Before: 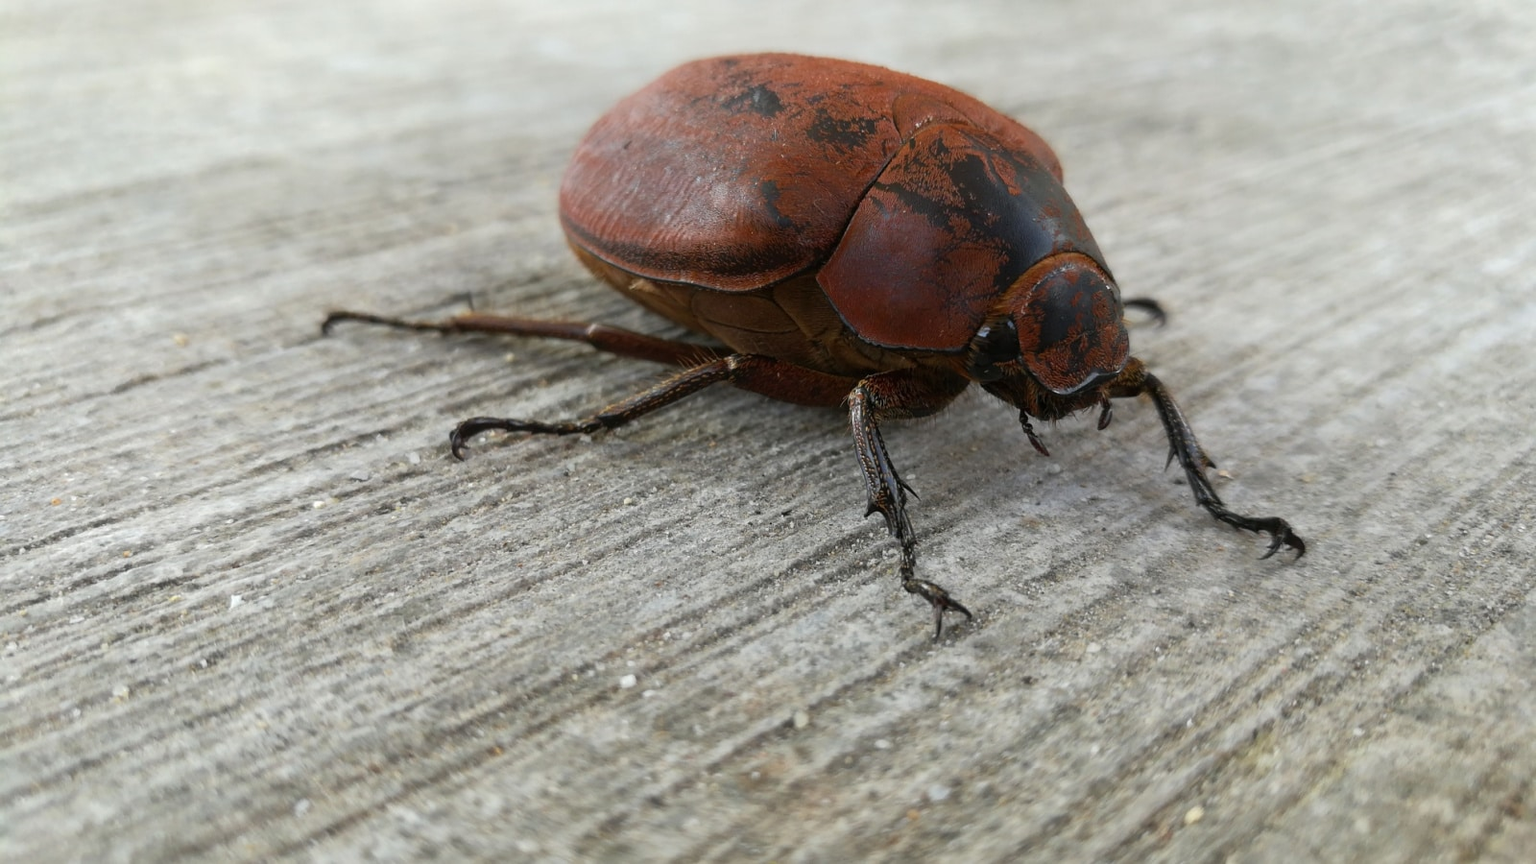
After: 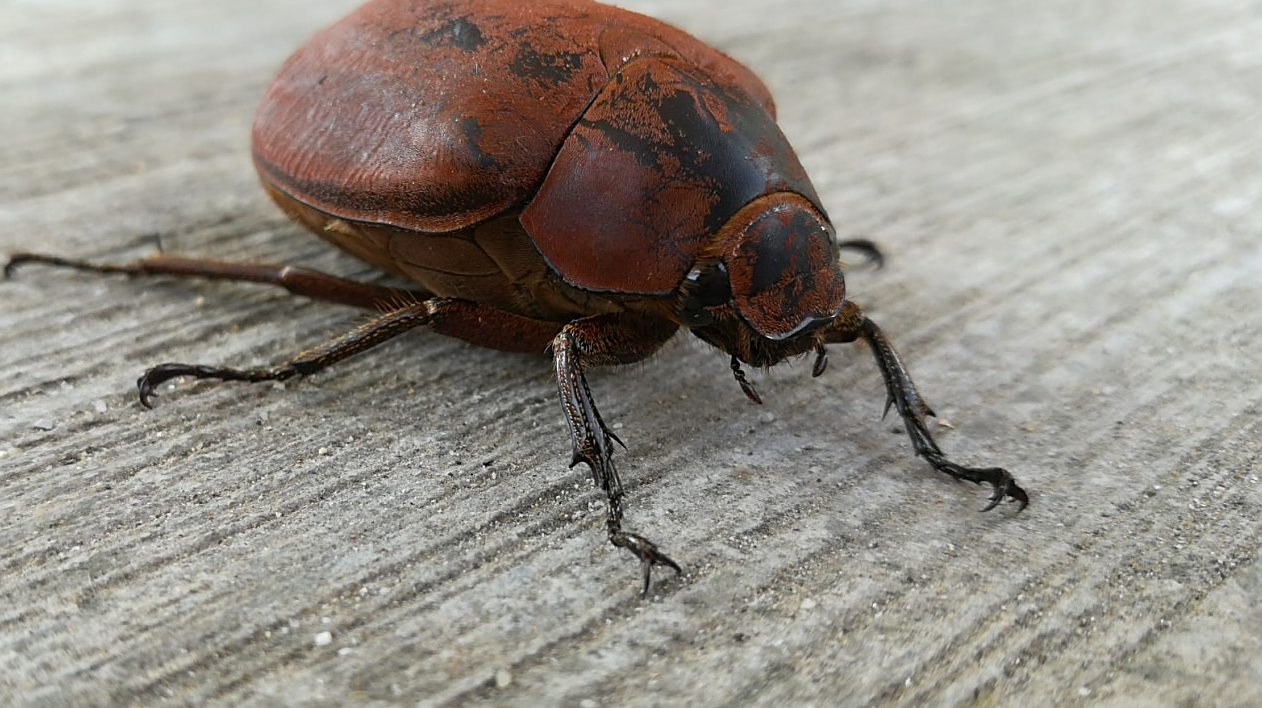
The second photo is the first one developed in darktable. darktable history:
crop and rotate: left 20.74%, top 7.912%, right 0.375%, bottom 13.378%
sharpen: on, module defaults
